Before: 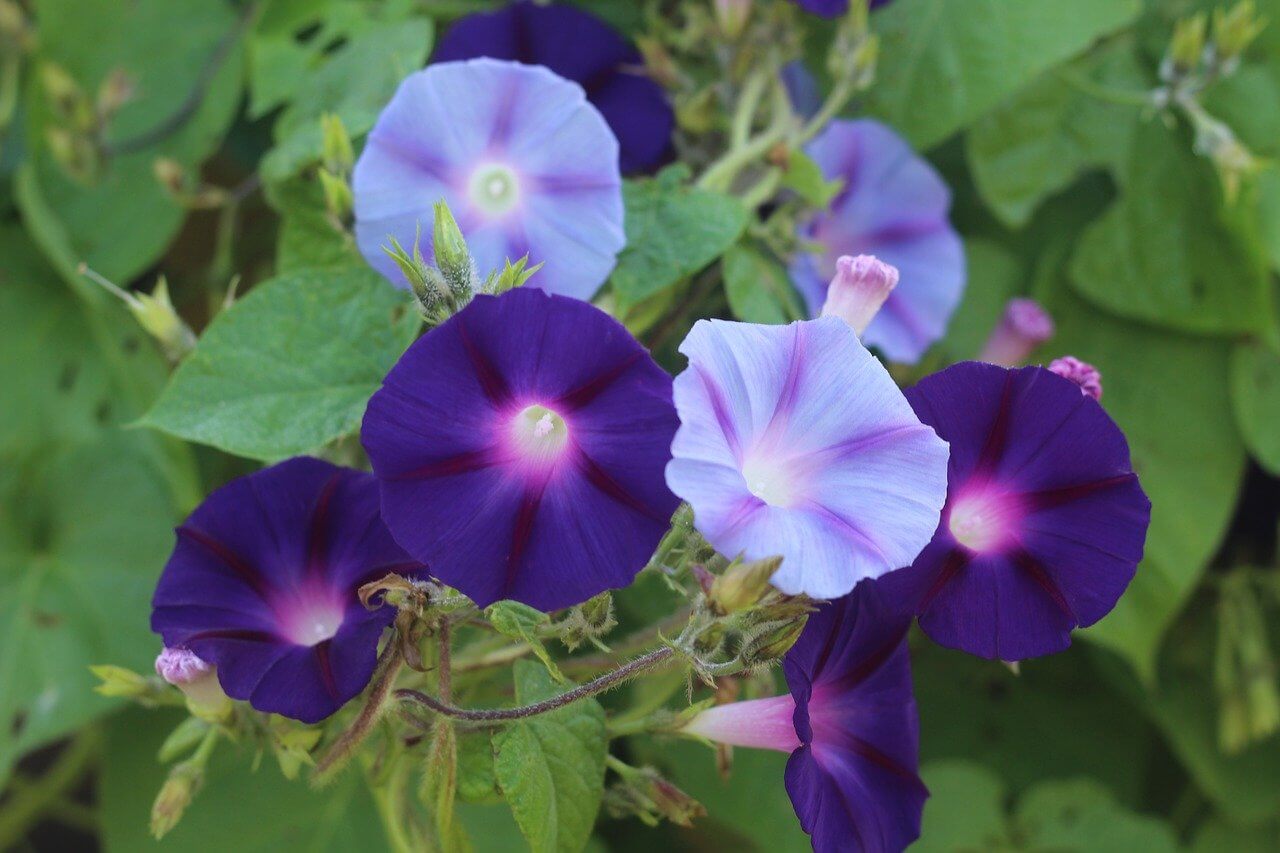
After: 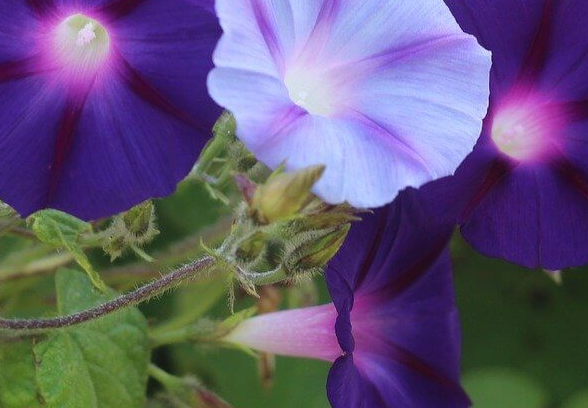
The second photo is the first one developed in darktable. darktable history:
crop: left 35.854%, top 45.927%, right 18.142%, bottom 6.186%
